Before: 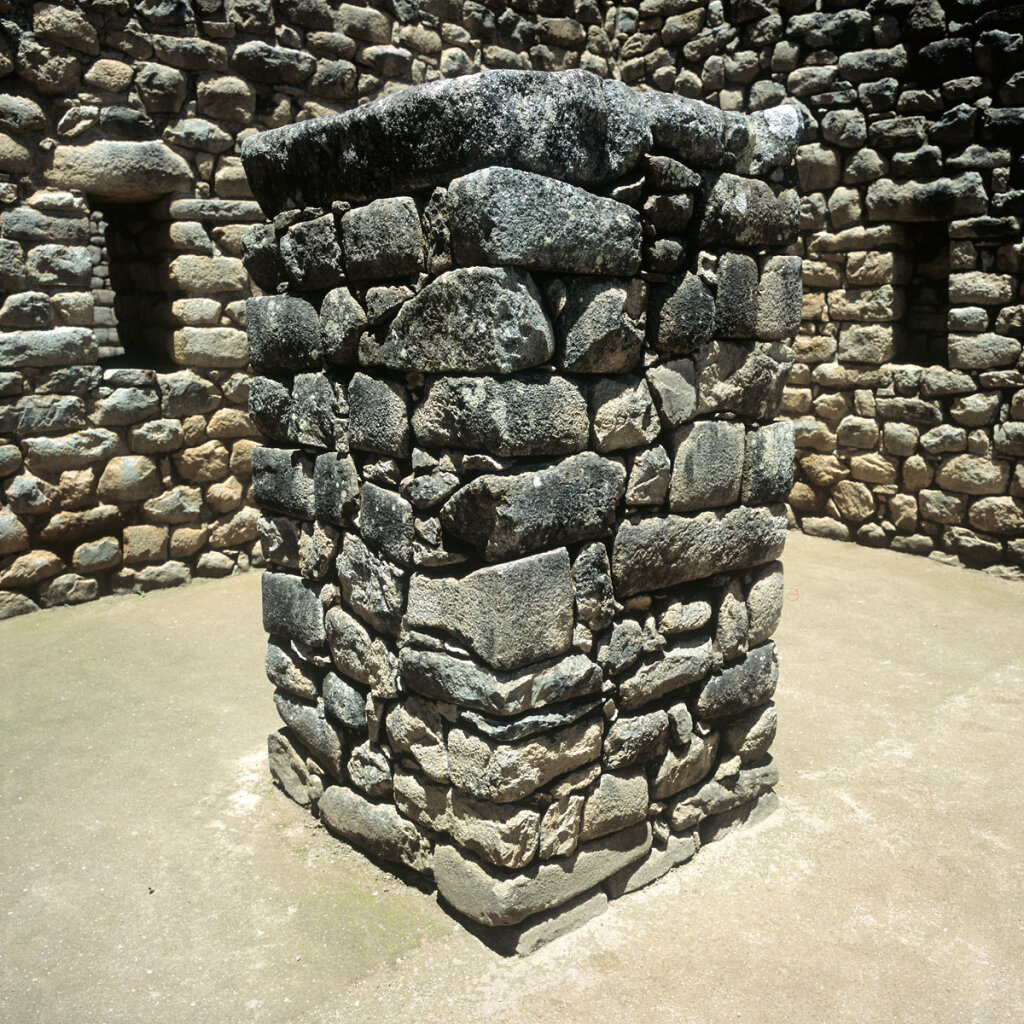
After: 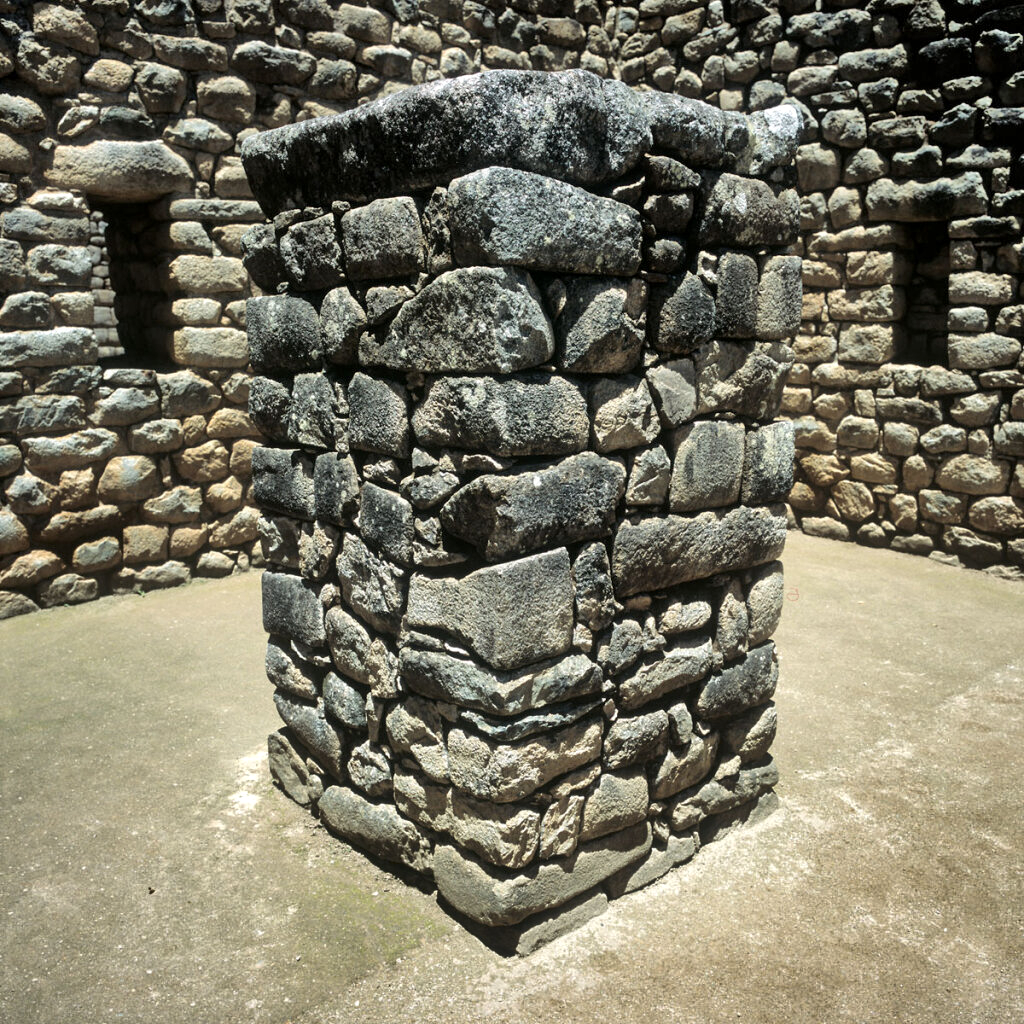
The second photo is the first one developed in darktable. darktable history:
local contrast: highlights 100%, shadows 100%, detail 120%, midtone range 0.2
shadows and highlights: white point adjustment 0.1, highlights -70, soften with gaussian
